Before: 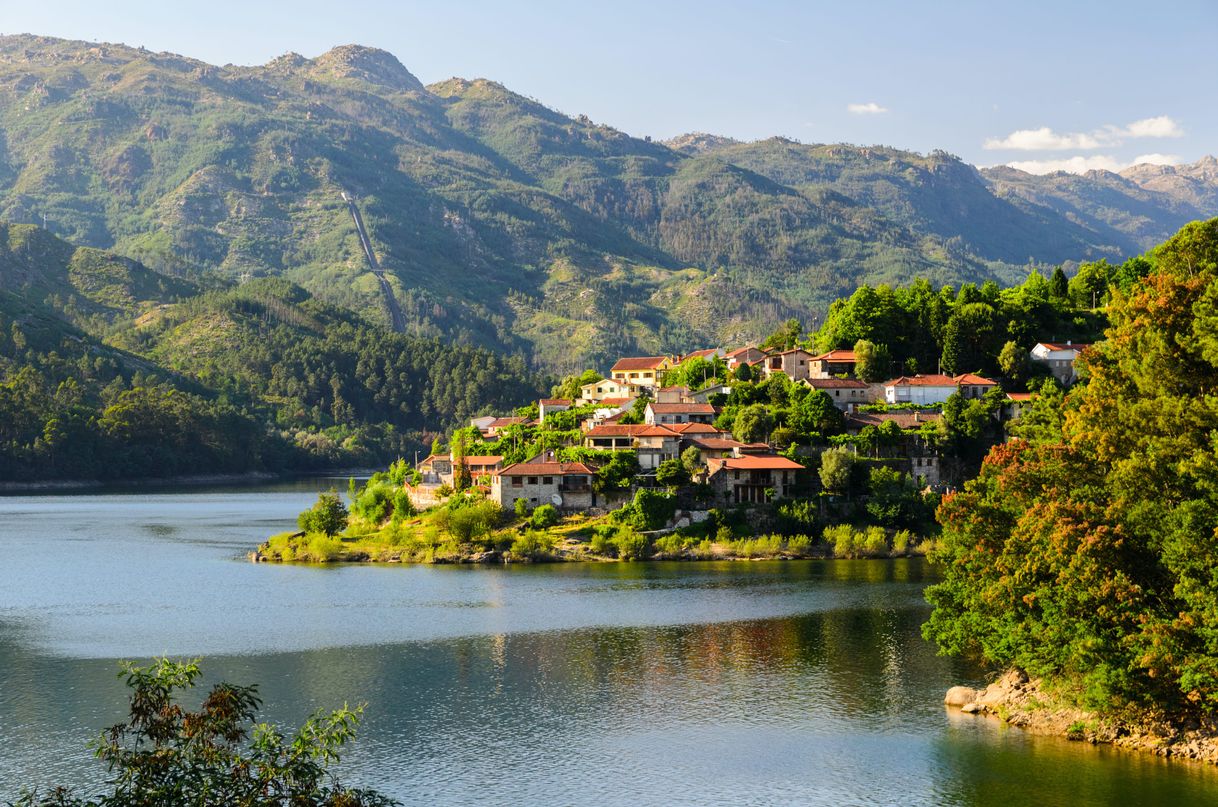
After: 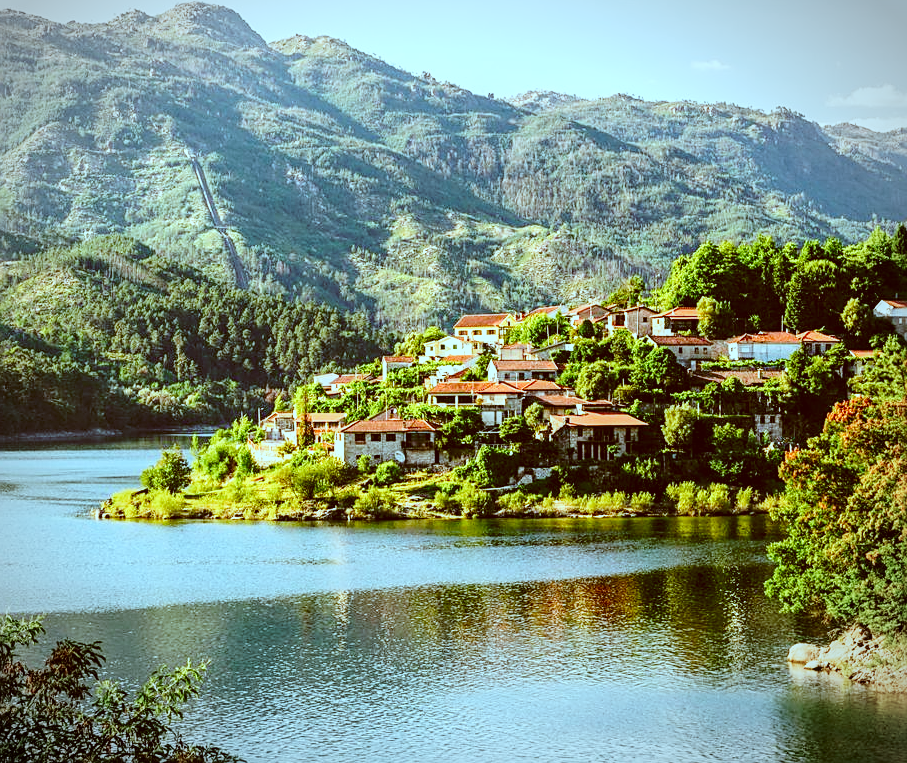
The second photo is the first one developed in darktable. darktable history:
crop and rotate: left 12.963%, top 5.41%, right 12.546%
sharpen: on, module defaults
vignetting: fall-off start 86.84%, automatic ratio true
local contrast: on, module defaults
color correction: highlights a* -14.41, highlights b* -16.01, shadows a* 10.08, shadows b* 28.78
base curve: curves: ch0 [(0, 0) (0.028, 0.03) (0.121, 0.232) (0.46, 0.748) (0.859, 0.968) (1, 1)], preserve colors none
